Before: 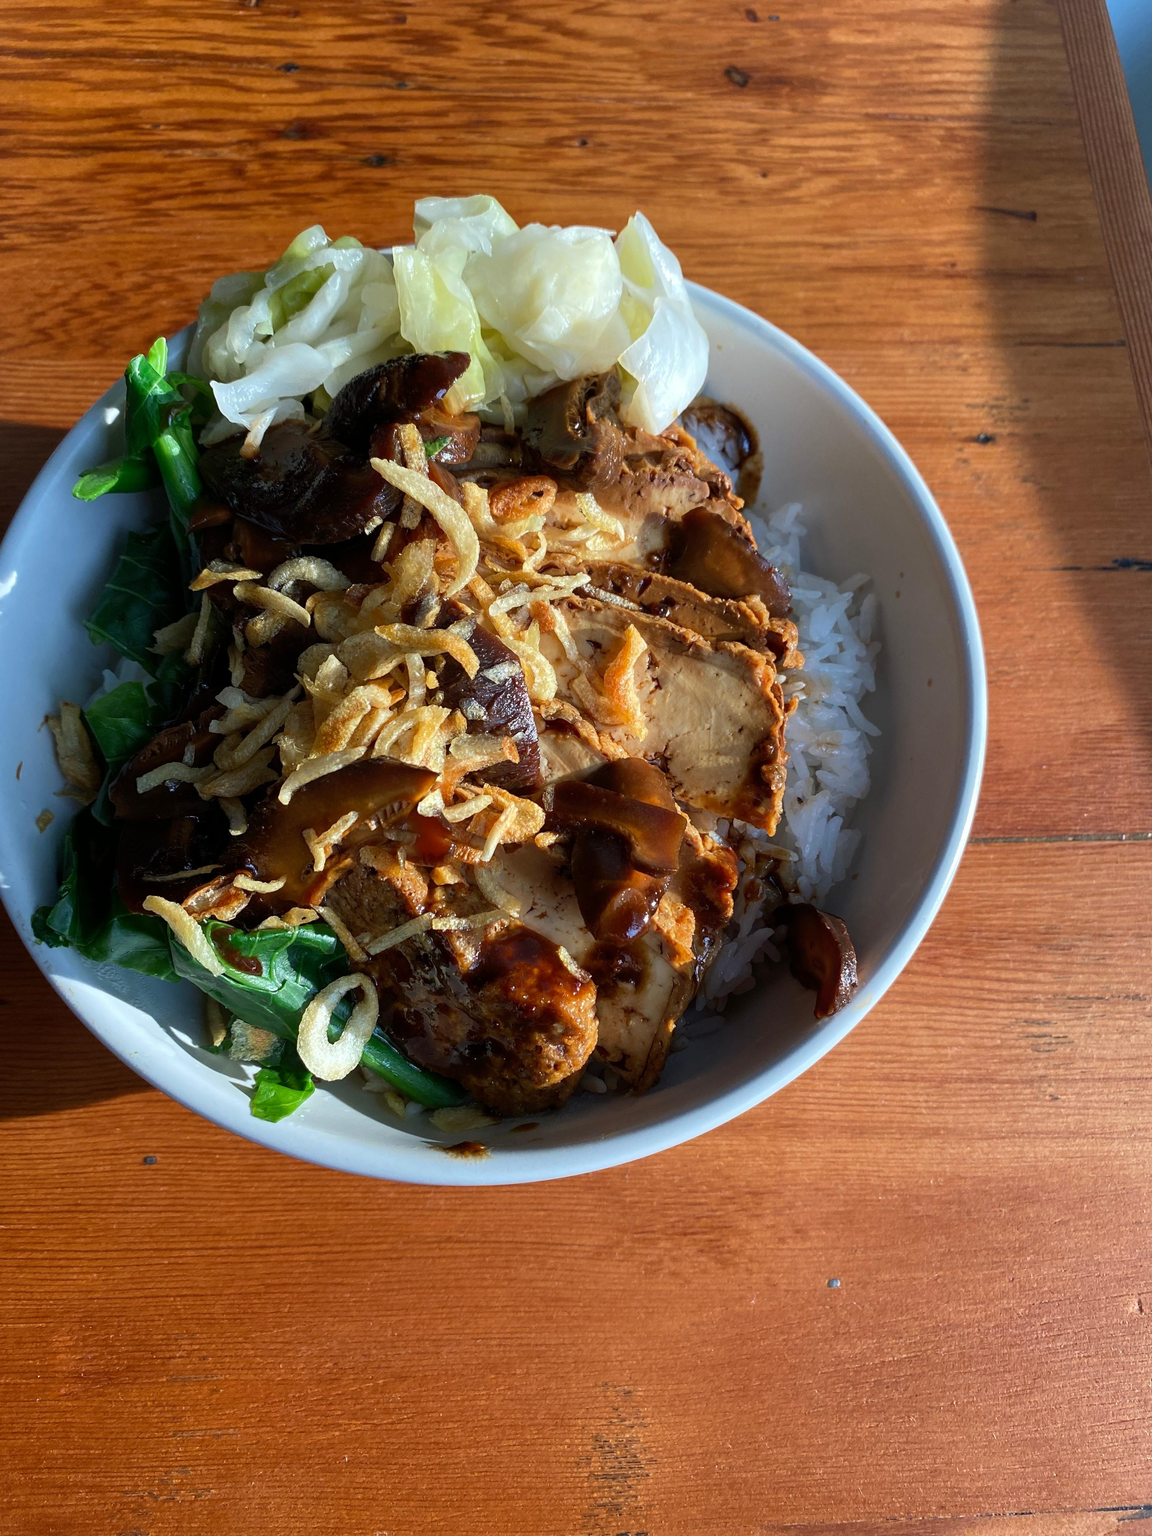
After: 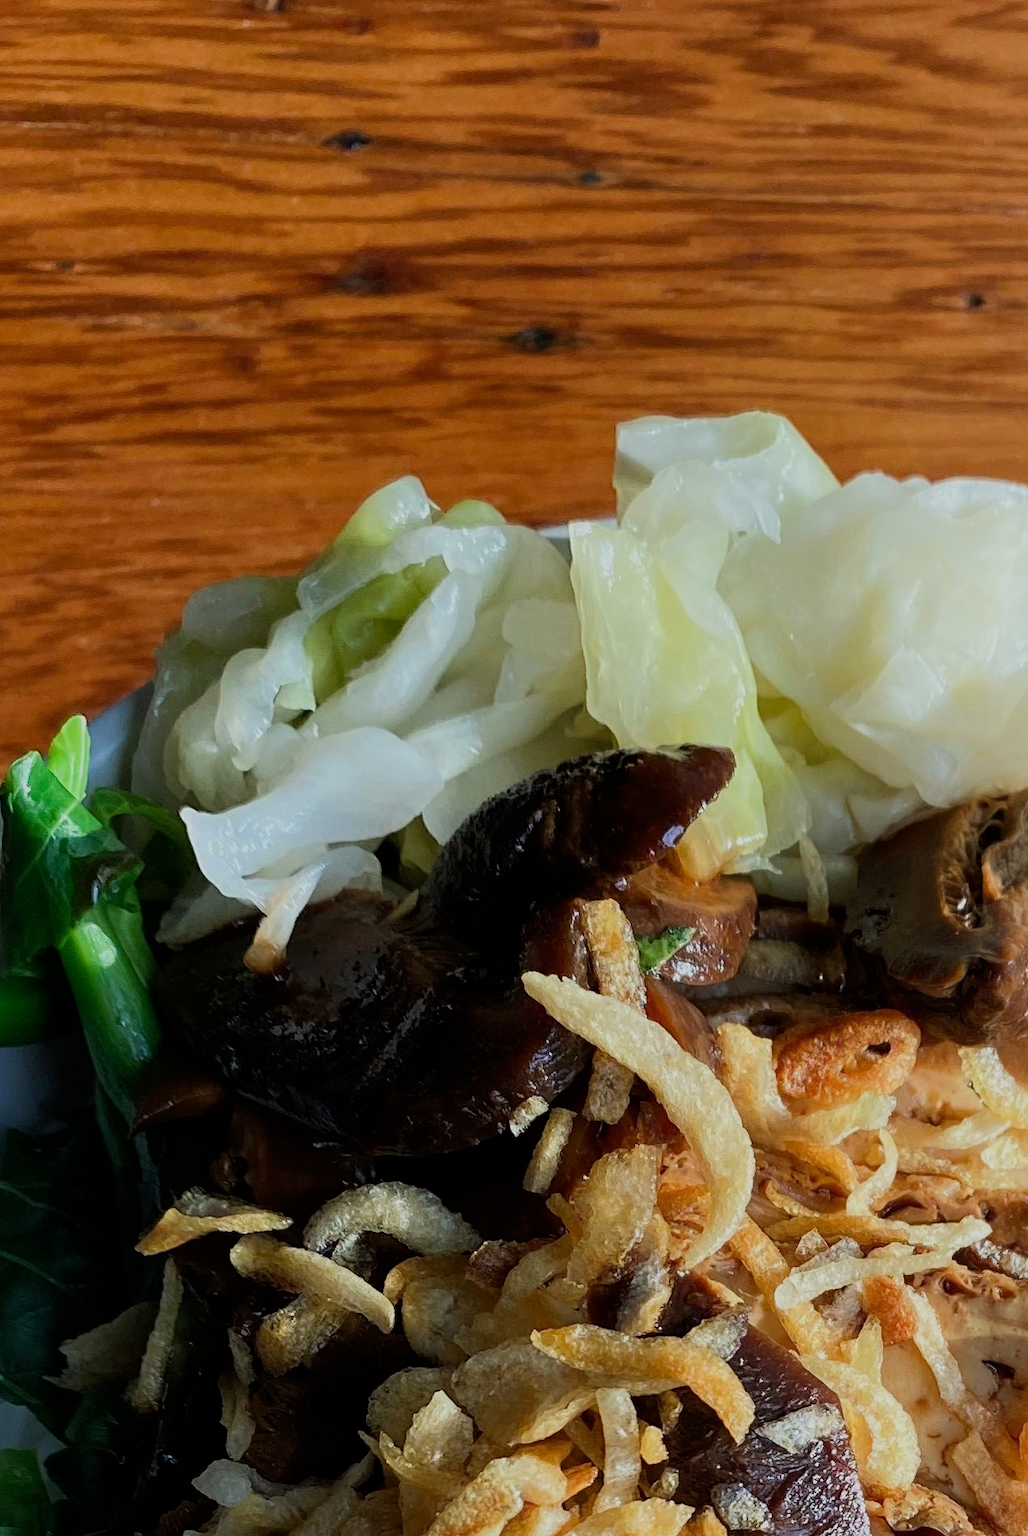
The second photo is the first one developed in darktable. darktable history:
filmic rgb: black relative exposure -16 EV, white relative exposure 6.14 EV, hardness 5.24
crop and rotate: left 10.941%, top 0.104%, right 47.15%, bottom 52.941%
